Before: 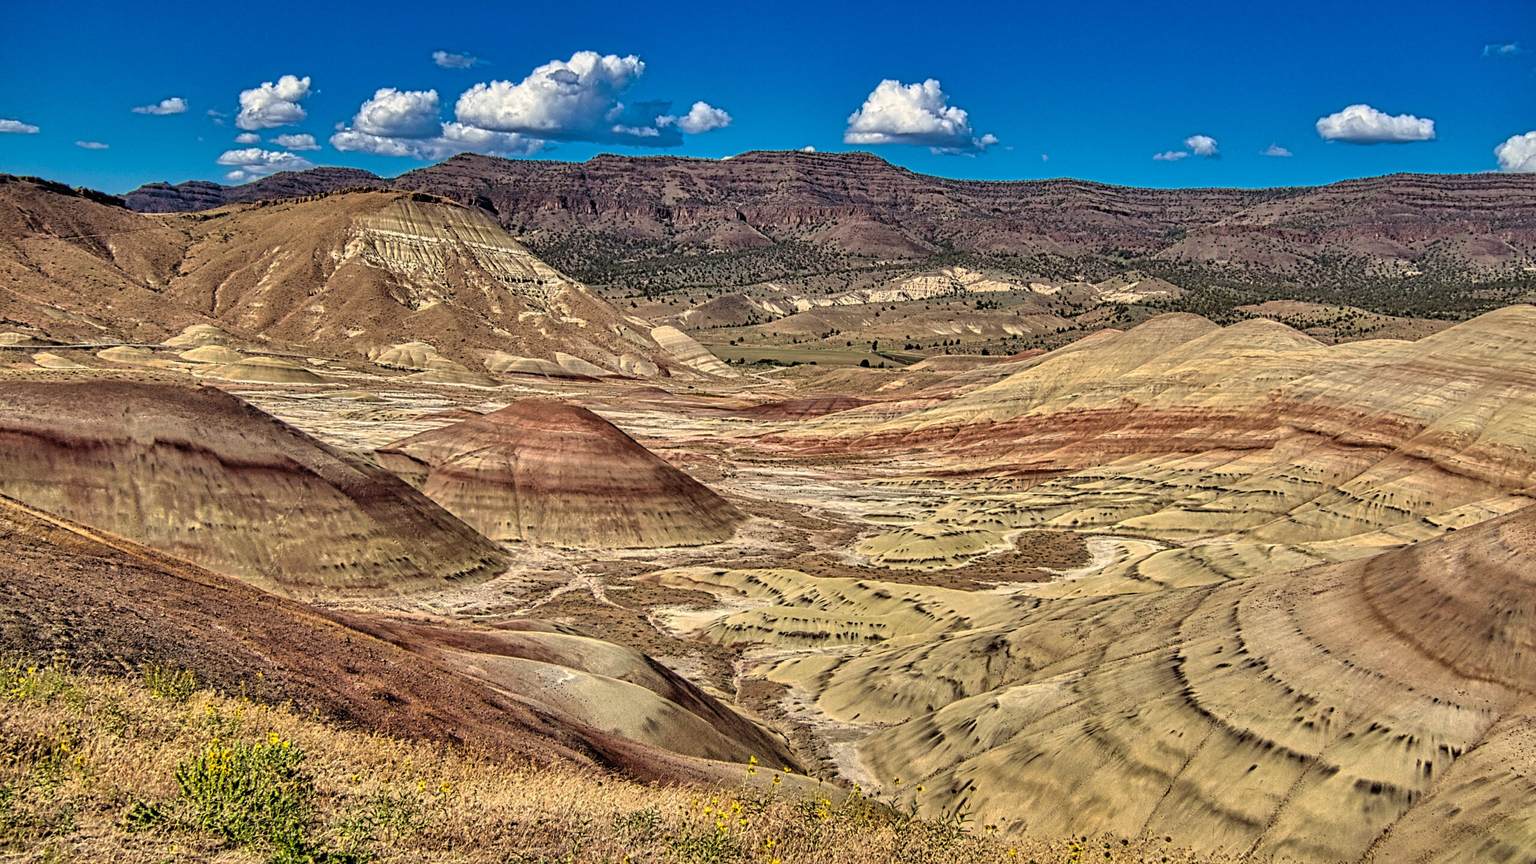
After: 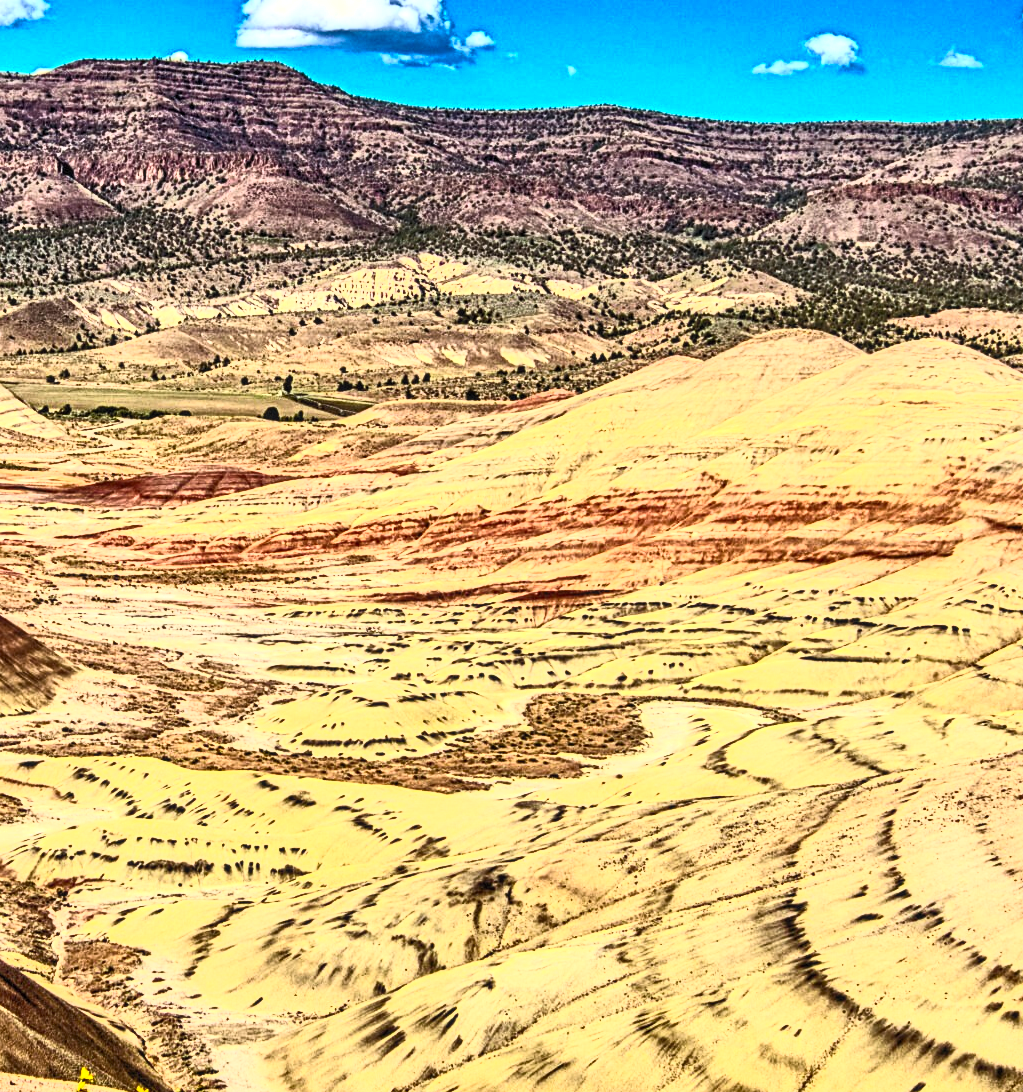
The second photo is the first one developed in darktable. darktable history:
crop: left 45.721%, top 13.393%, right 14.118%, bottom 10.01%
contrast brightness saturation: contrast 0.83, brightness 0.59, saturation 0.59
local contrast: on, module defaults
